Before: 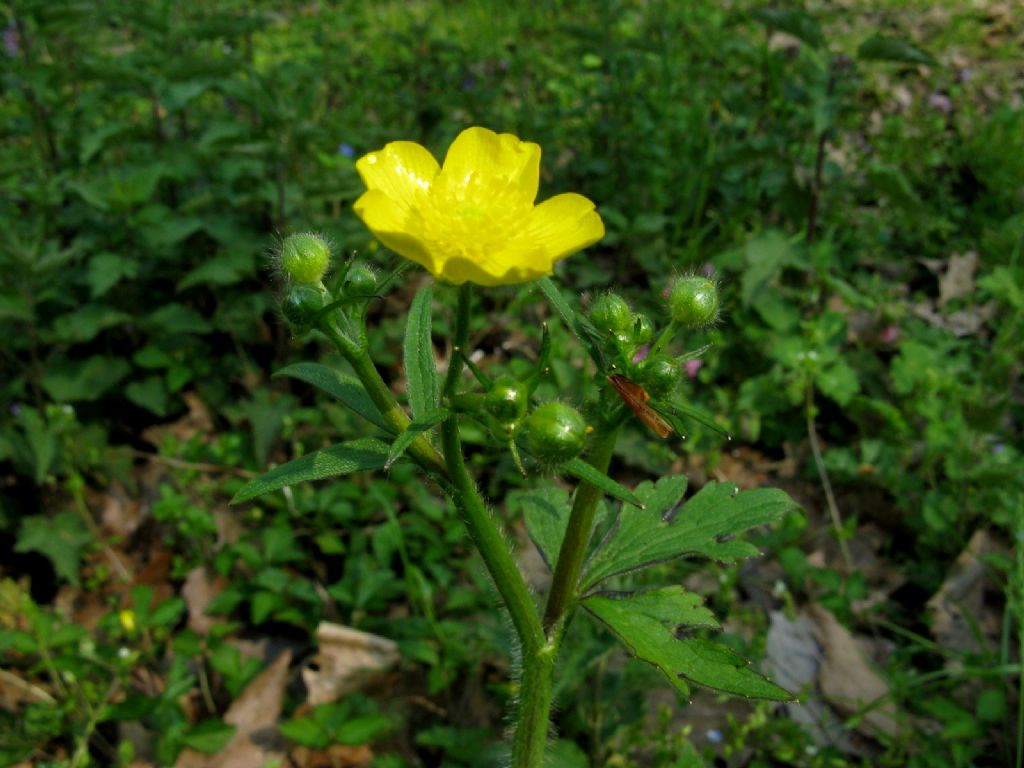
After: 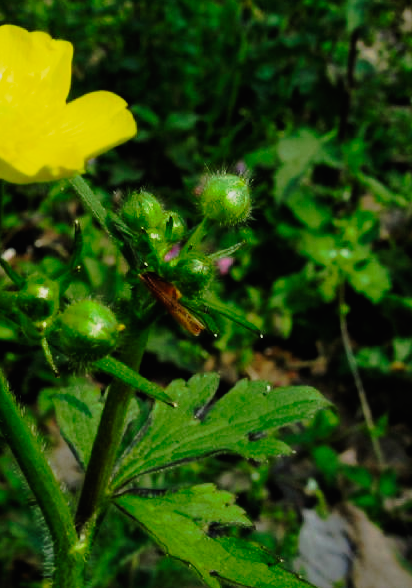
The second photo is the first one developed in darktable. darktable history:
tone curve: curves: ch0 [(0, 0.008) (0.081, 0.044) (0.177, 0.123) (0.283, 0.253) (0.416, 0.449) (0.495, 0.524) (0.661, 0.756) (0.796, 0.859) (1, 0.951)]; ch1 [(0, 0) (0.161, 0.092) (0.35, 0.33) (0.392, 0.392) (0.427, 0.426) (0.479, 0.472) (0.505, 0.5) (0.521, 0.524) (0.567, 0.564) (0.583, 0.588) (0.625, 0.627) (0.678, 0.733) (1, 1)]; ch2 [(0, 0) (0.346, 0.362) (0.404, 0.427) (0.502, 0.499) (0.531, 0.523) (0.544, 0.561) (0.58, 0.59) (0.629, 0.642) (0.717, 0.678) (1, 1)], preserve colors none
crop: left 45.738%, top 13.37%, right 13.965%, bottom 10.067%
filmic rgb: black relative exposure -9.24 EV, white relative exposure 6.72 EV, threshold 5.98 EV, hardness 3.08, contrast 1.051, enable highlight reconstruction true
